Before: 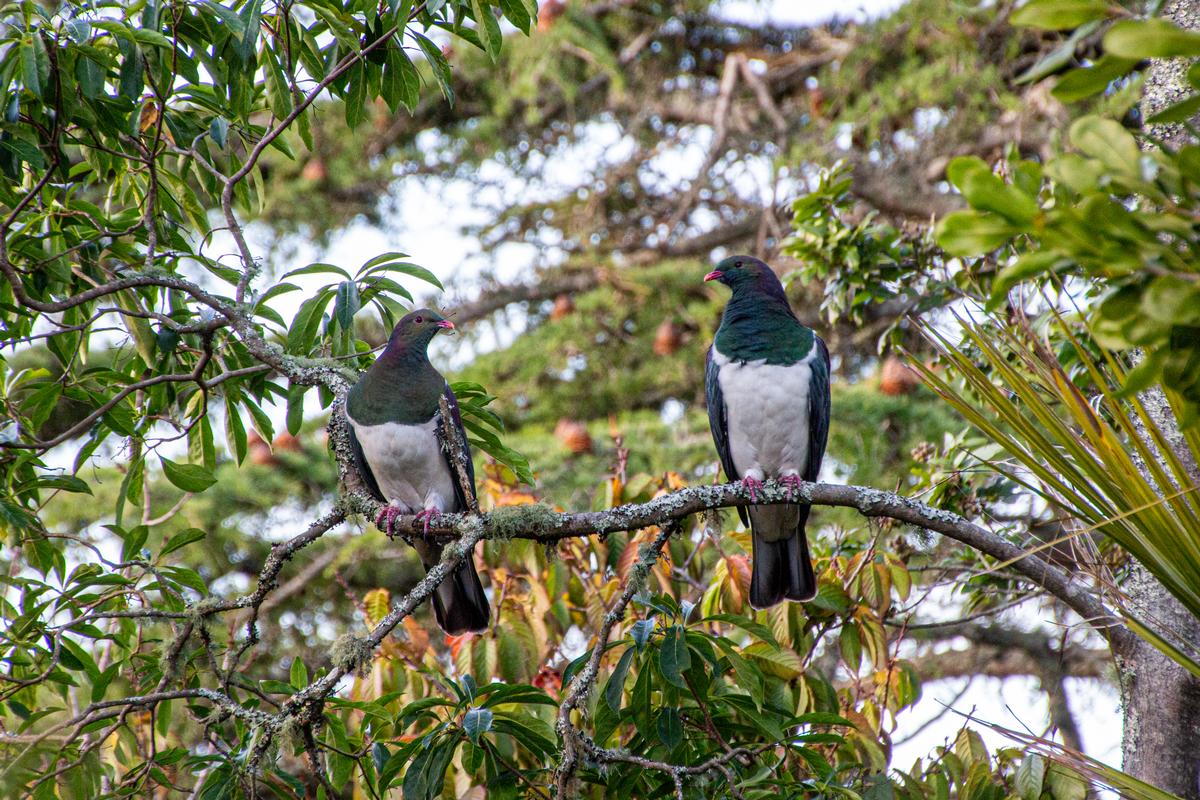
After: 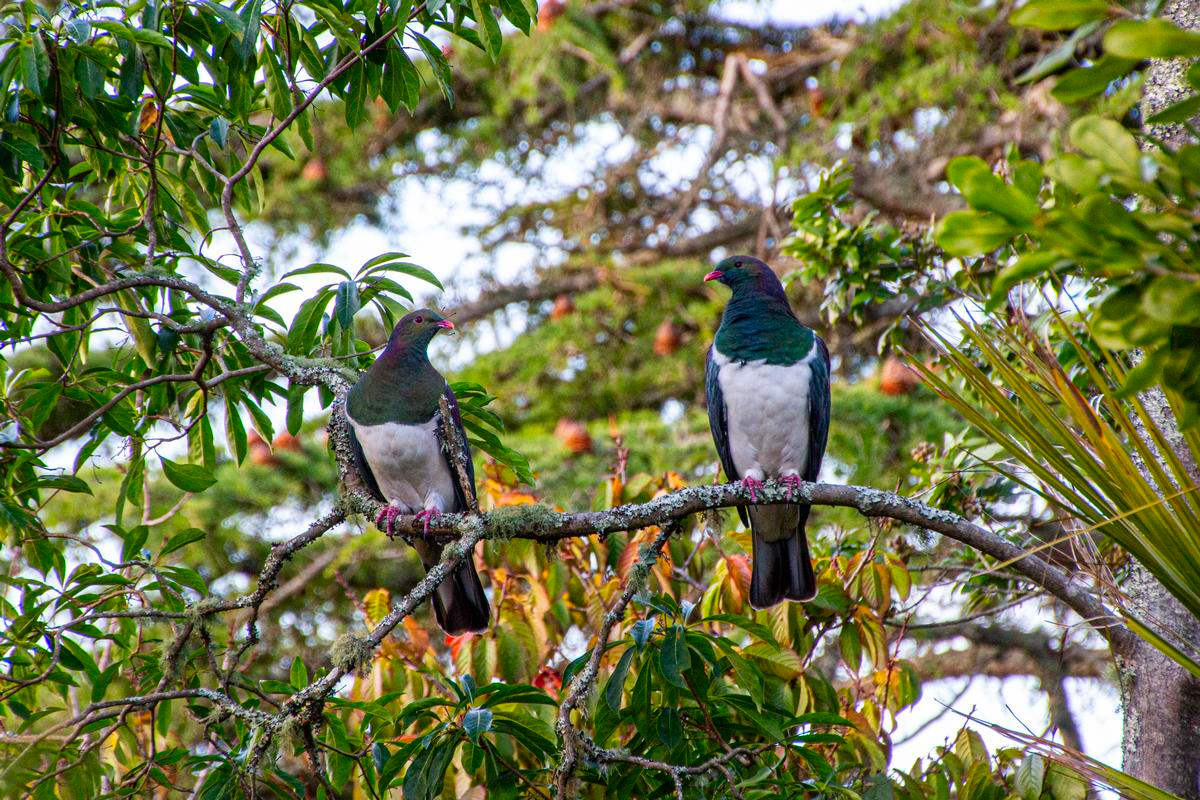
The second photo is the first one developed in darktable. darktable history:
contrast brightness saturation: brightness -0.022, saturation 0.355
